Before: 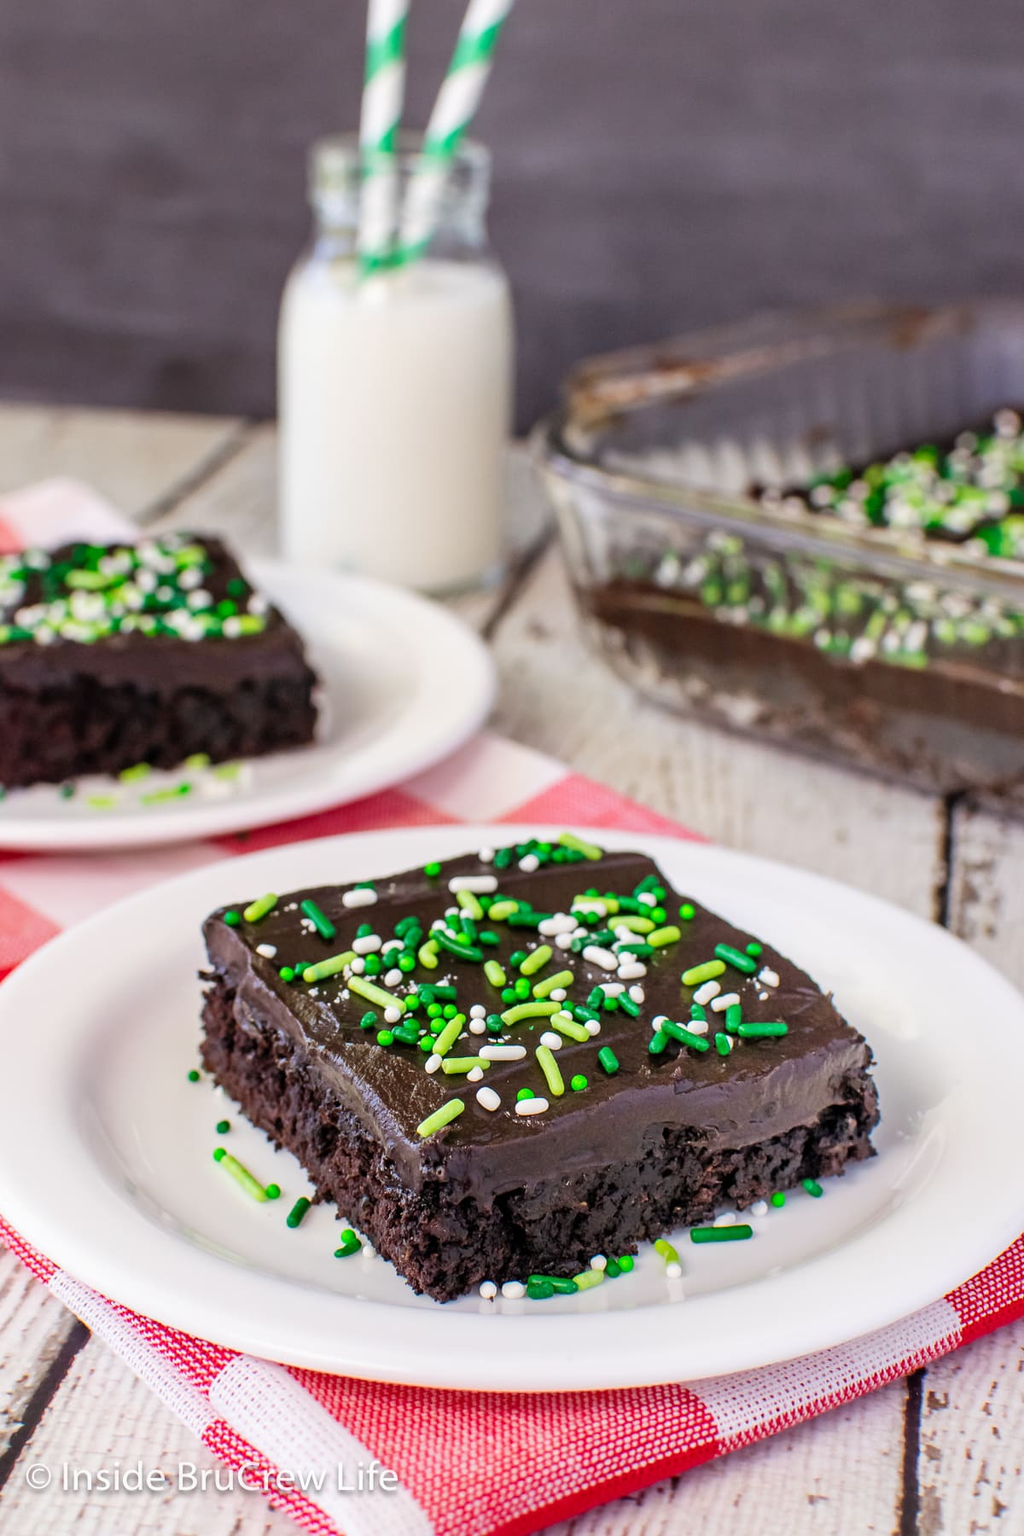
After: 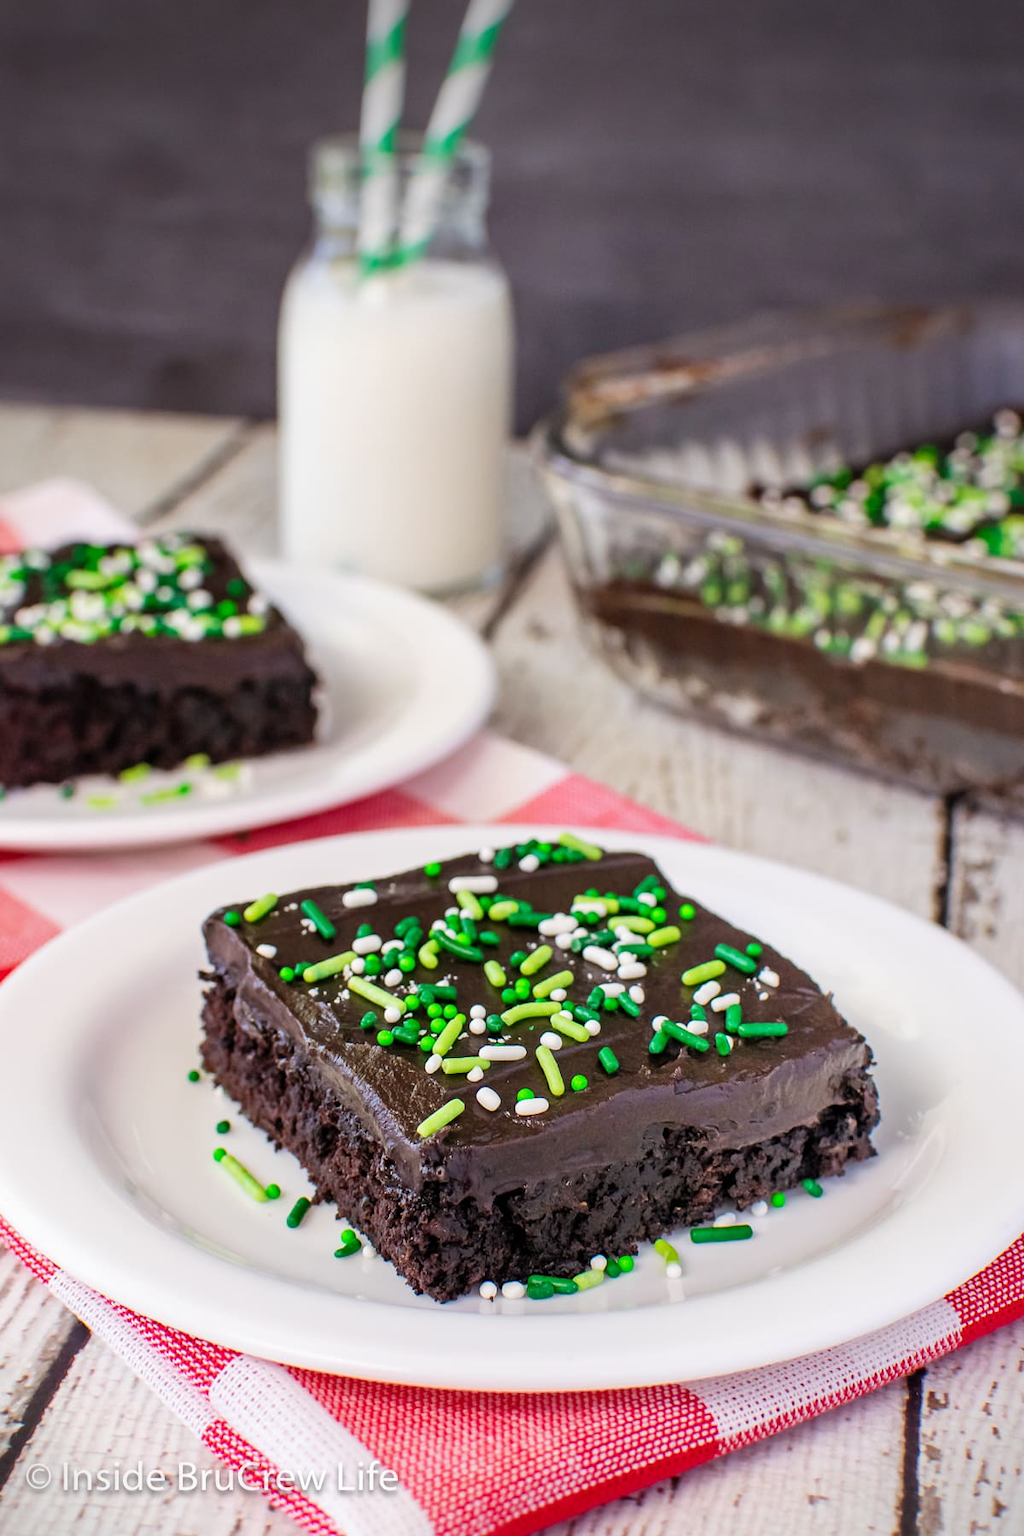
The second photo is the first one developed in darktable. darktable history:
vignetting: brightness -0.629, saturation -0.007, center (-0.028, 0.239)
